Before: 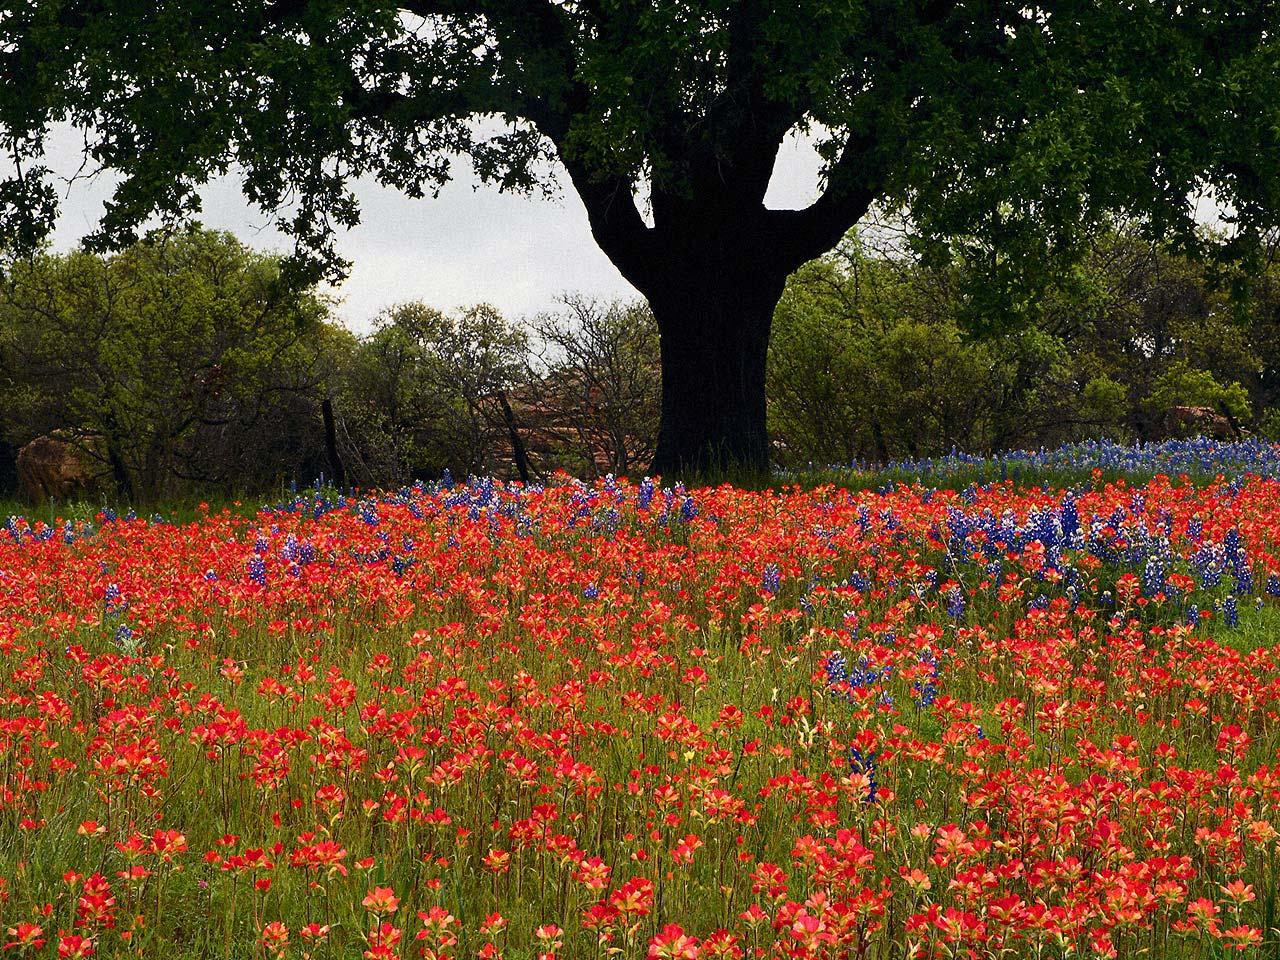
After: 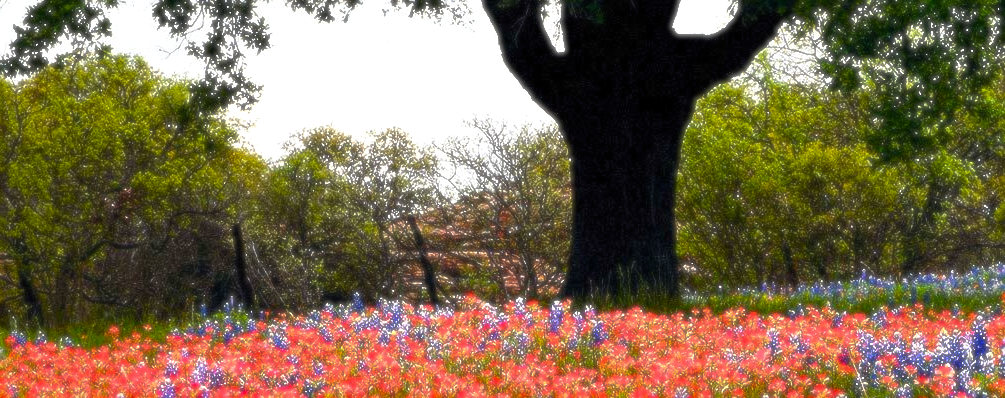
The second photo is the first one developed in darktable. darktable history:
sharpen: on, module defaults
crop: left 7.036%, top 18.398%, right 14.379%, bottom 40.043%
color balance rgb: linear chroma grading › global chroma 15%, perceptual saturation grading › global saturation 30%
exposure: black level correction 0, exposure 0.7 EV, compensate exposure bias true, compensate highlight preservation false
levels: levels [0.018, 0.493, 1]
soften: size 8.67%, mix 49%
grain: coarseness 0.47 ISO
